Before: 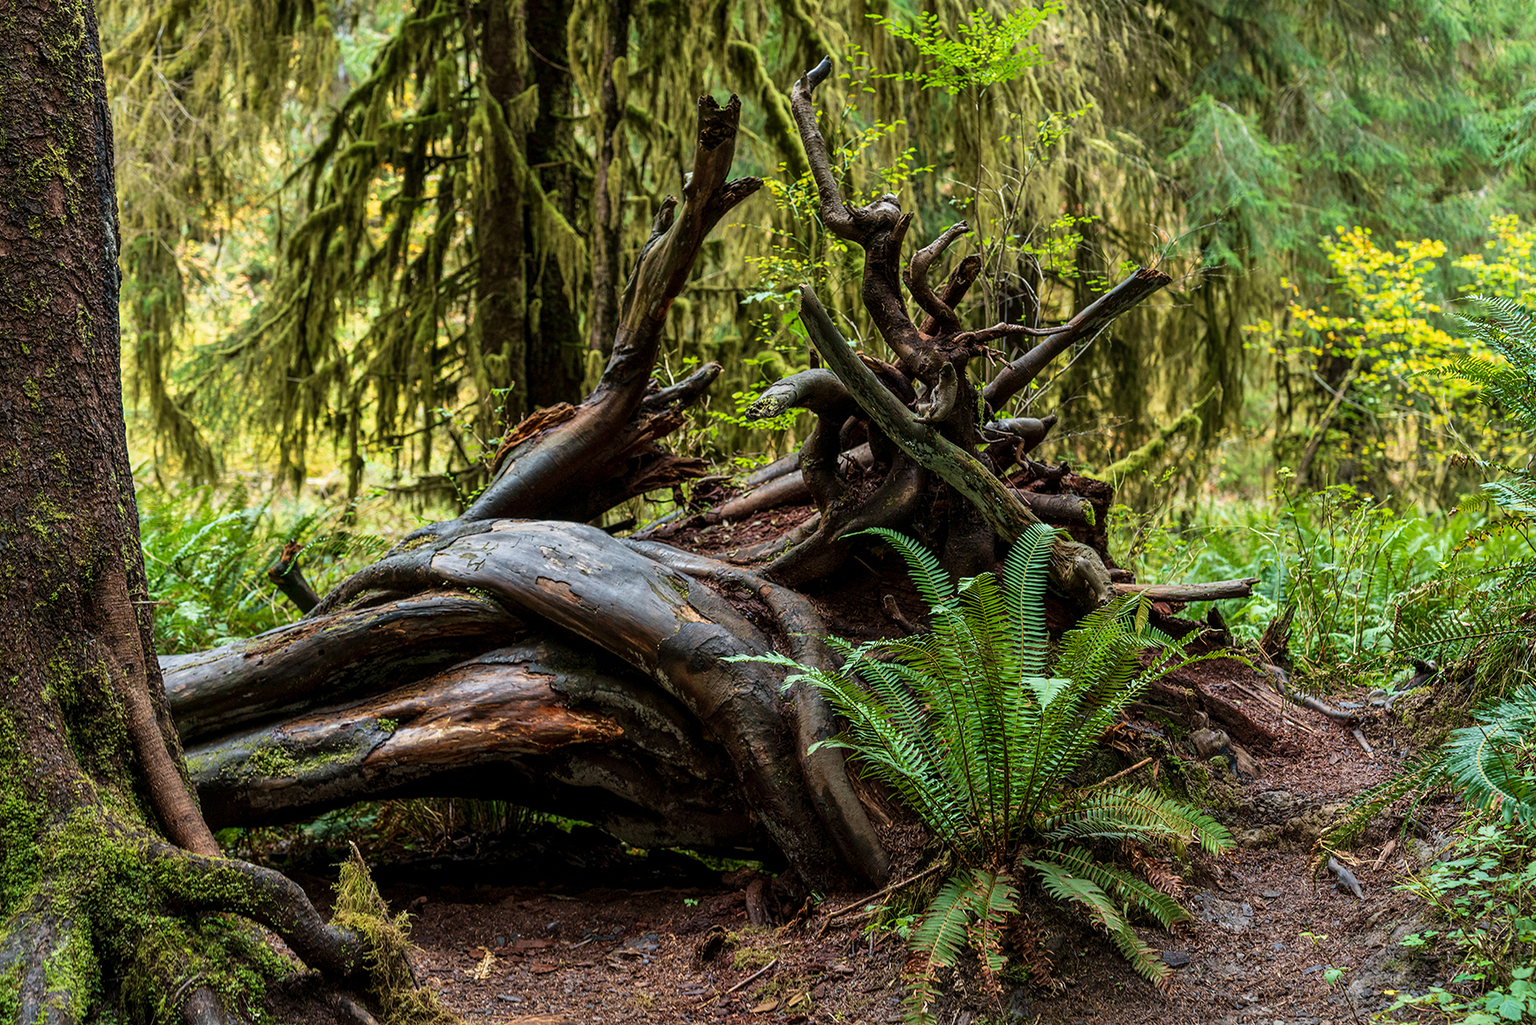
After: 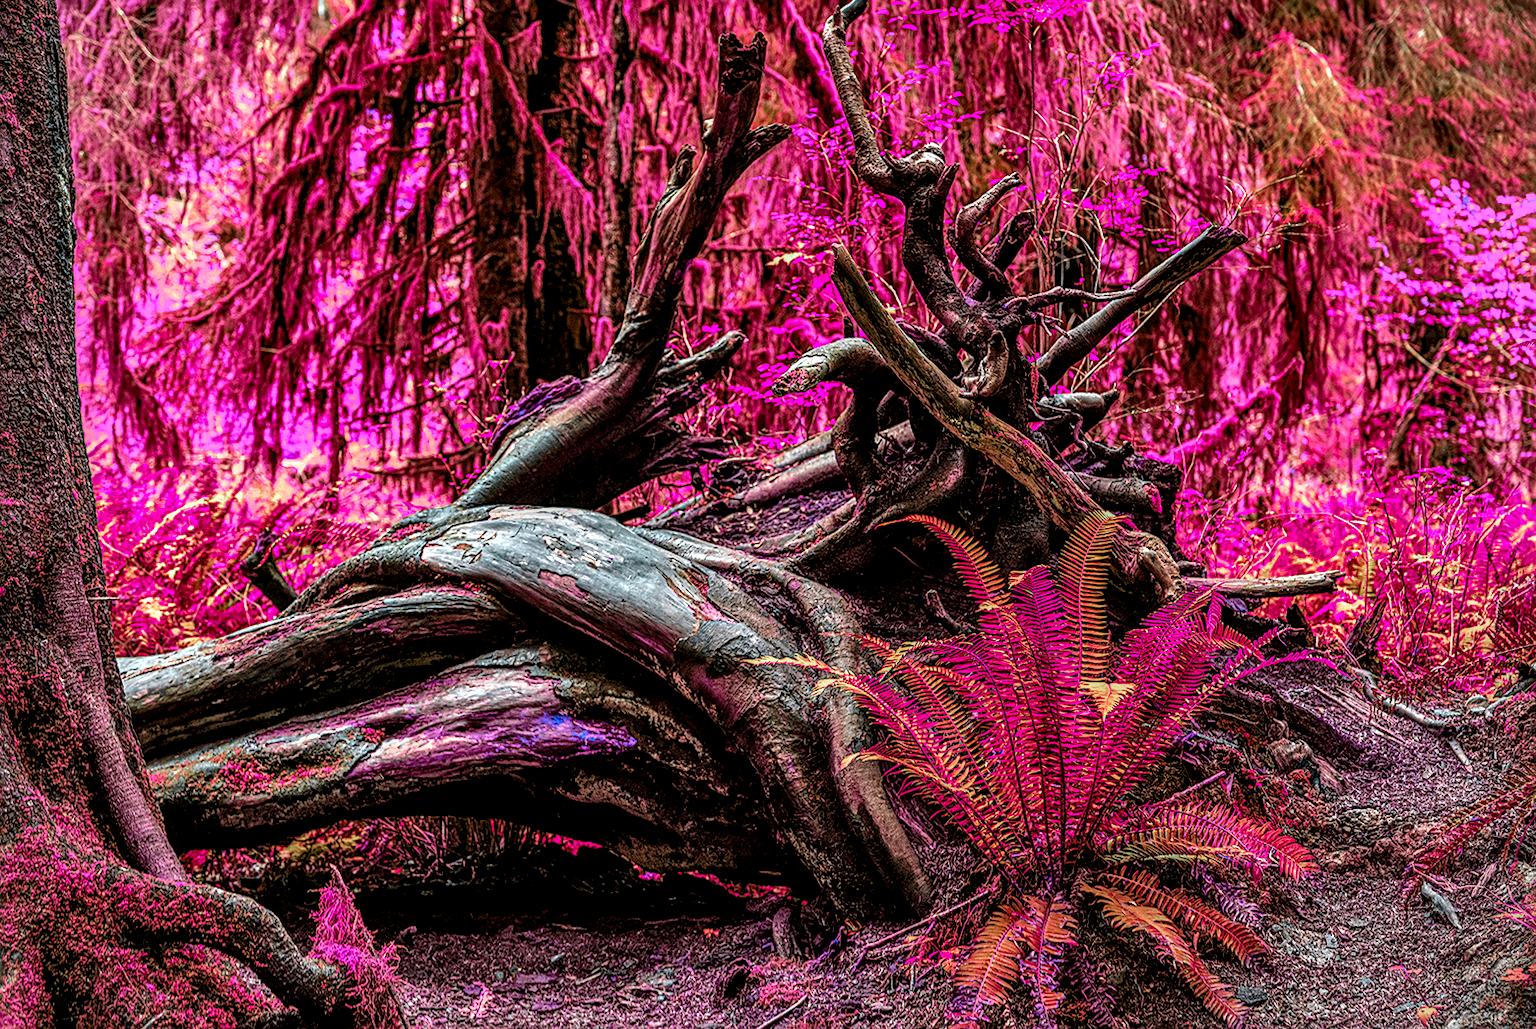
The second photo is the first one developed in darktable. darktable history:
exposure: black level correction 0.001, exposure 0.5 EV, compensate exposure bias true, compensate highlight preservation false
vignetting: brightness -0.409, saturation -0.294
sharpen: on, module defaults
shadows and highlights: low approximation 0.01, soften with gaussian
local contrast: highlights 12%, shadows 39%, detail 184%, midtone range 0.464
crop: left 3.486%, top 6.462%, right 6.795%, bottom 3.321%
color zones: curves: ch0 [(0.826, 0.353)]; ch1 [(0.242, 0.647) (0.889, 0.342)]; ch2 [(0.246, 0.089) (0.969, 0.068)]
contrast brightness saturation: saturation 0.131
